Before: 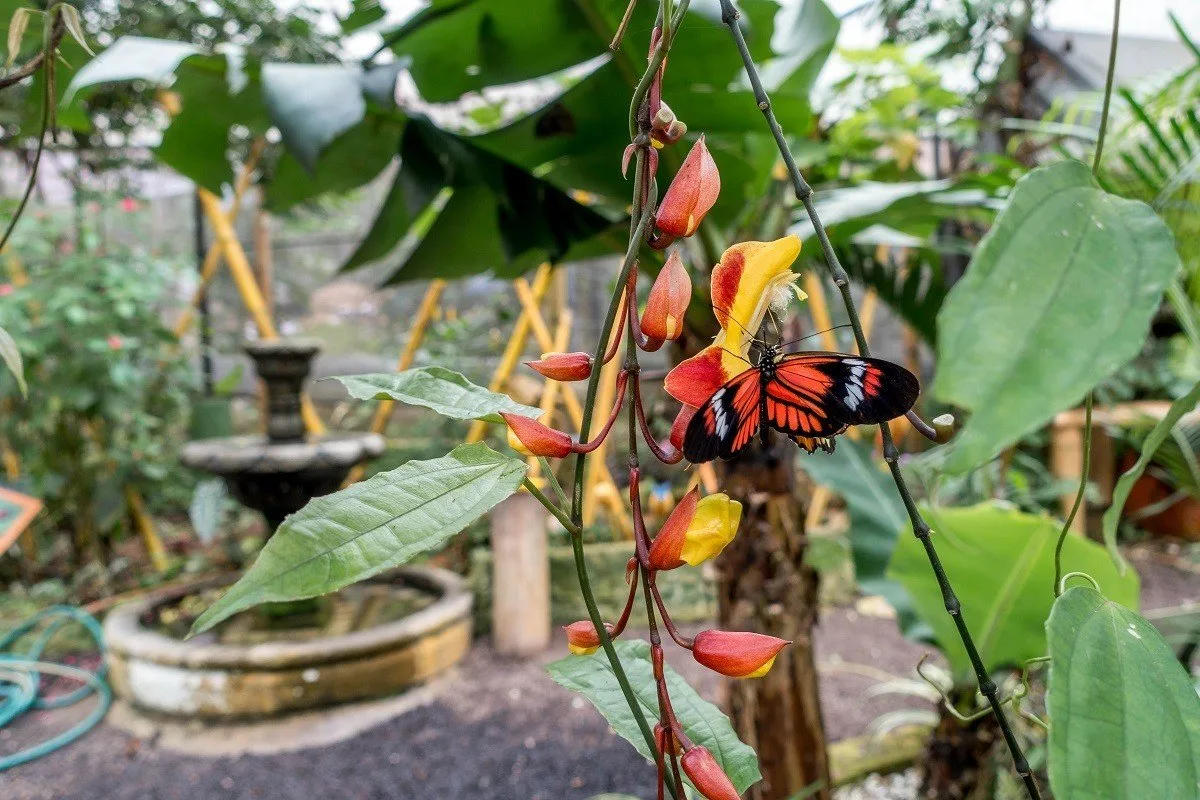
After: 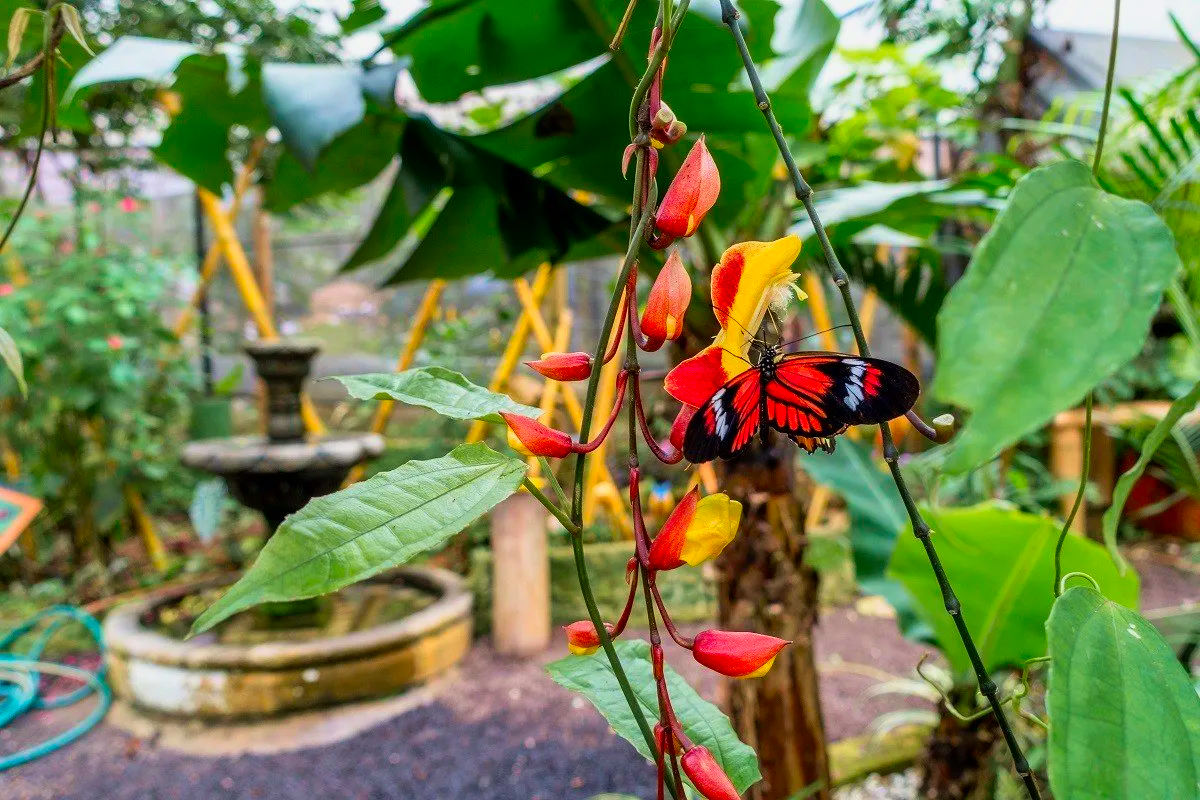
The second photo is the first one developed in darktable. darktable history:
velvia: on, module defaults
contrast brightness saturation: saturation 0.517
filmic rgb: black relative exposure -16 EV, white relative exposure 2.92 EV, hardness 9.99
